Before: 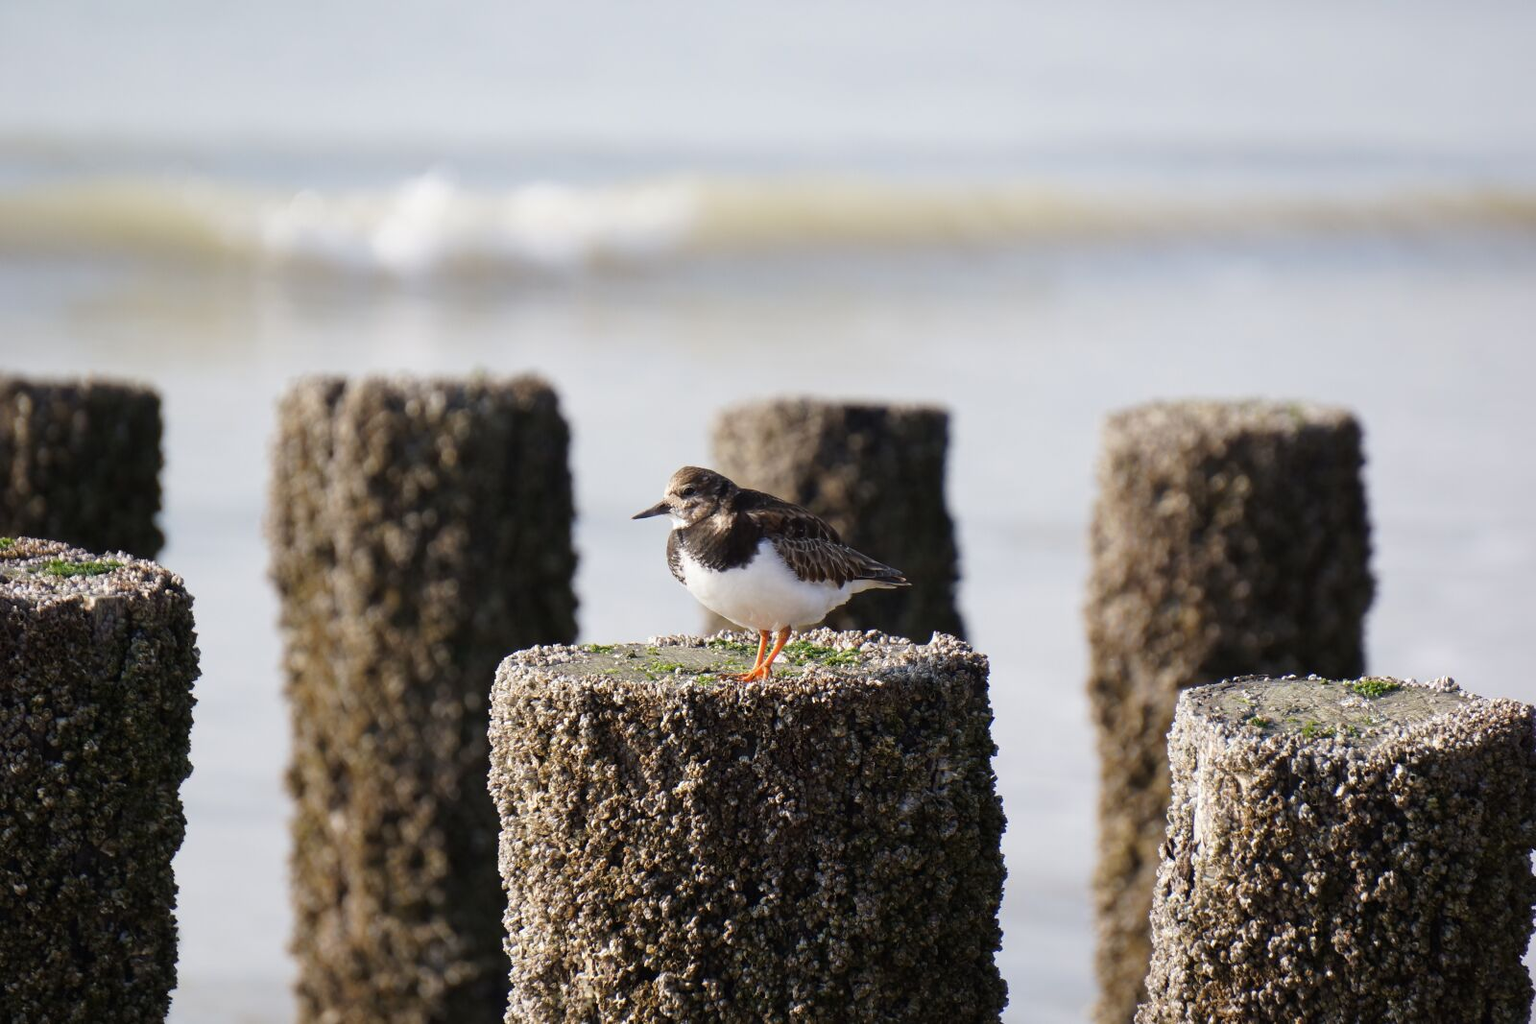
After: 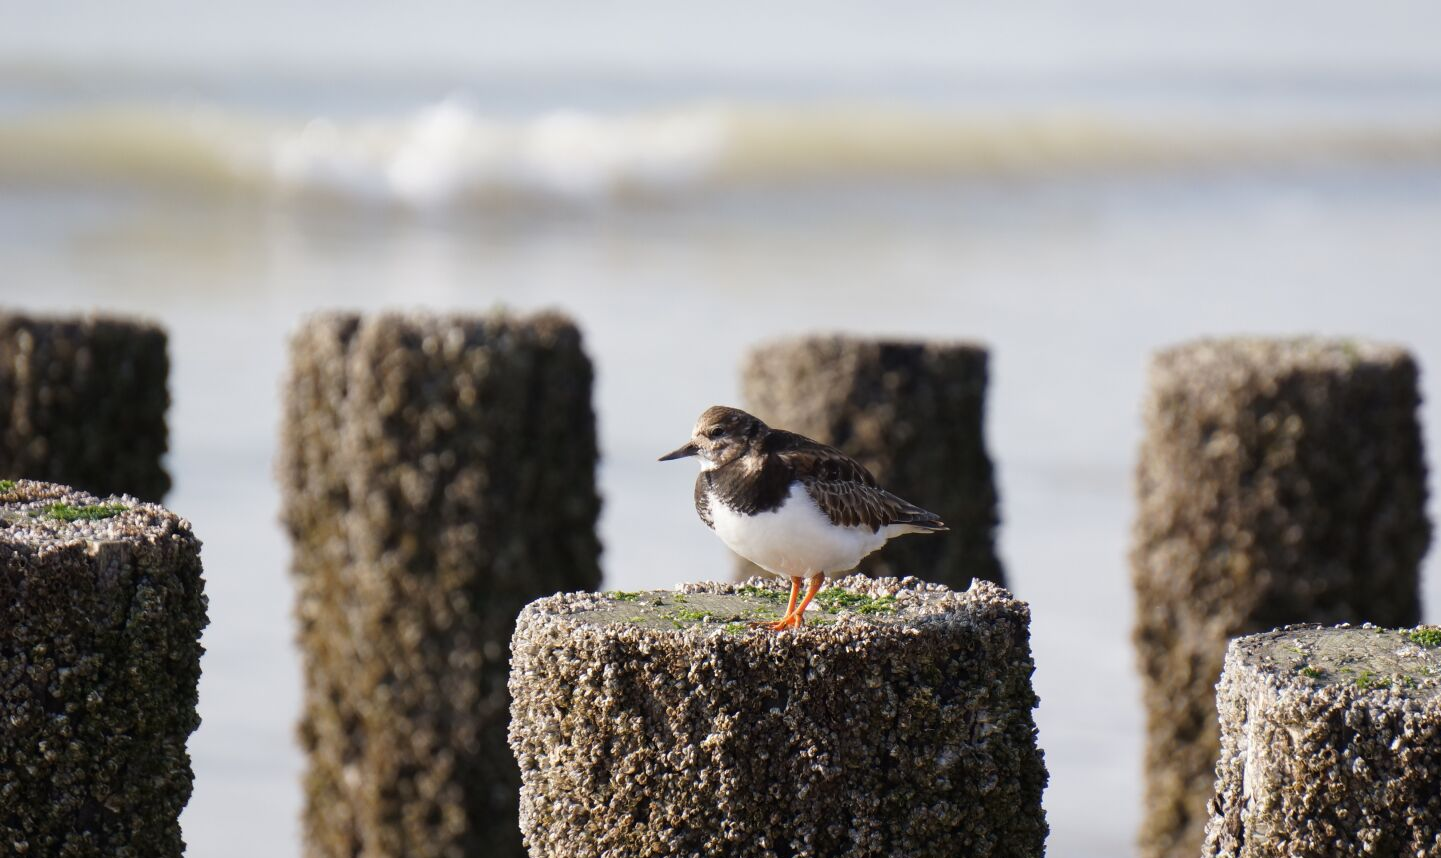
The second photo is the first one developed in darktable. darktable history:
crop: top 7.556%, right 9.91%, bottom 11.954%
